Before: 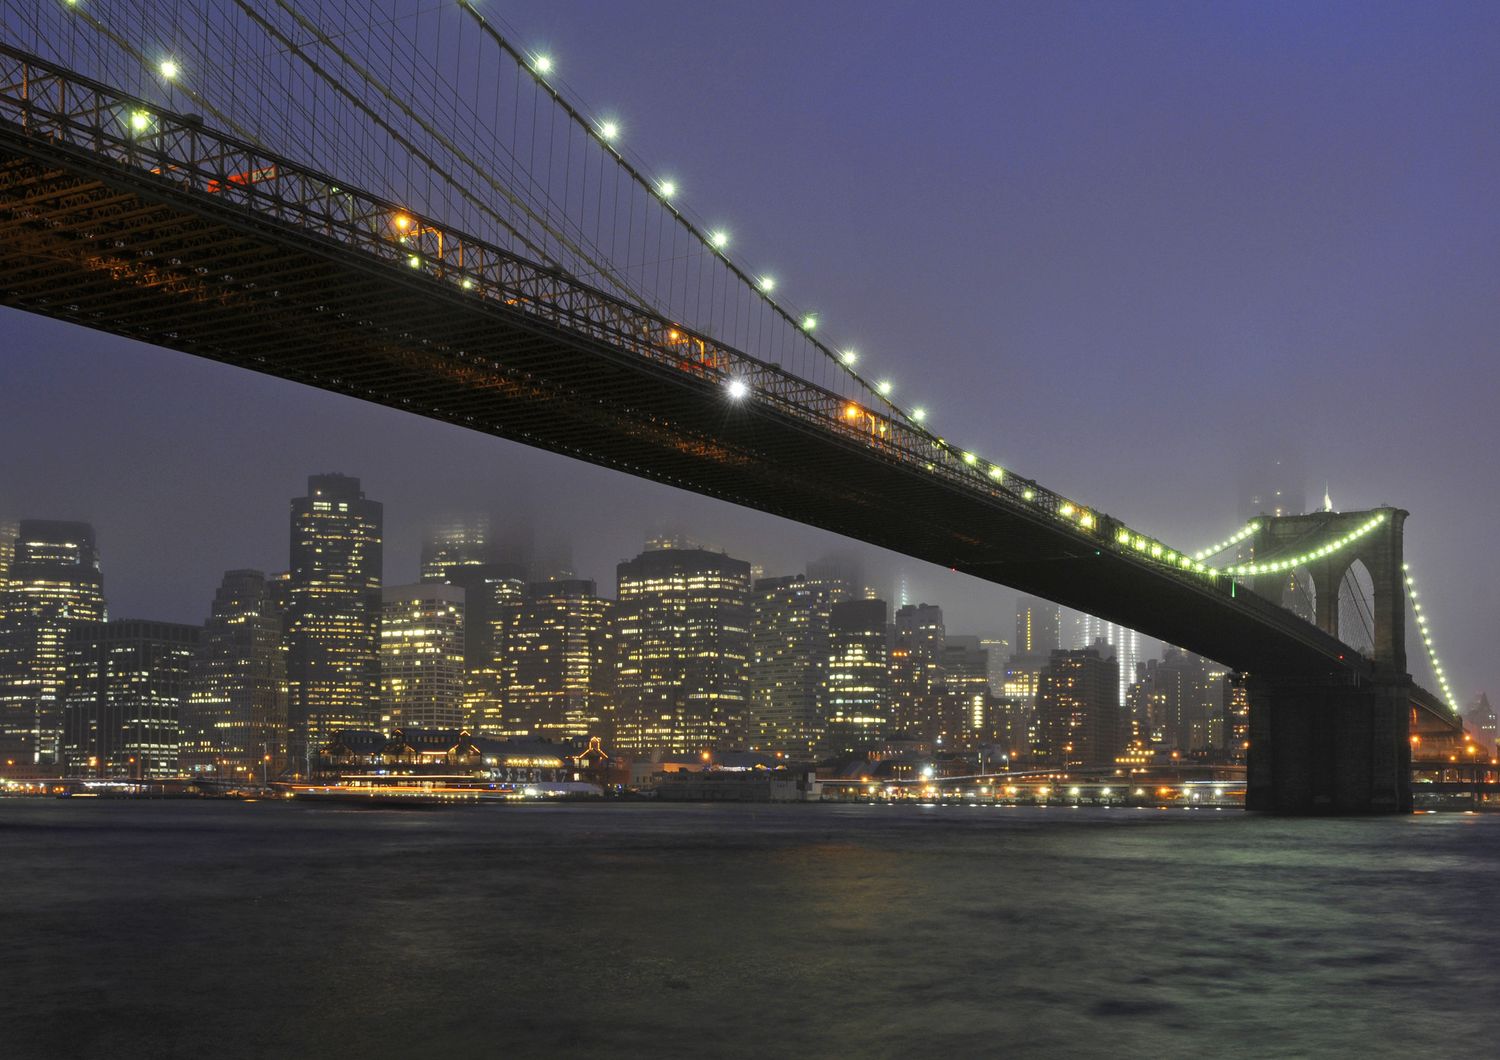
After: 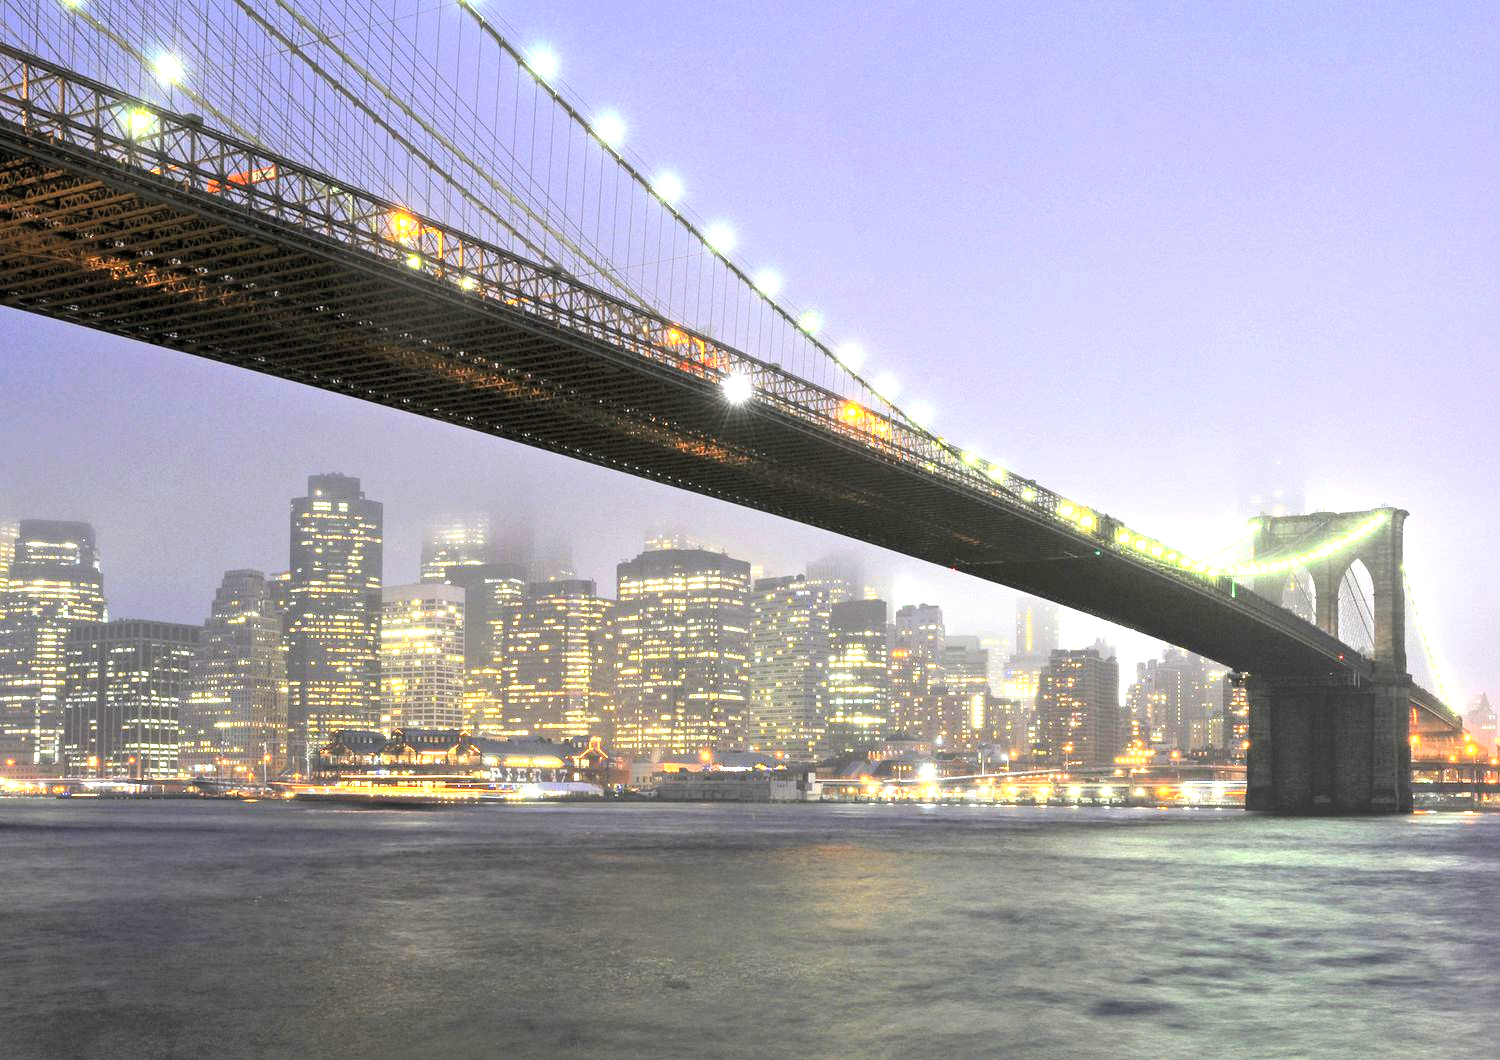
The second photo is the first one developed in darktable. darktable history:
exposure: black level correction 0.001, exposure 1.718 EV, compensate highlight preservation false
contrast brightness saturation: contrast 0.144, brightness 0.224
levels: levels [0.062, 0.494, 0.925]
